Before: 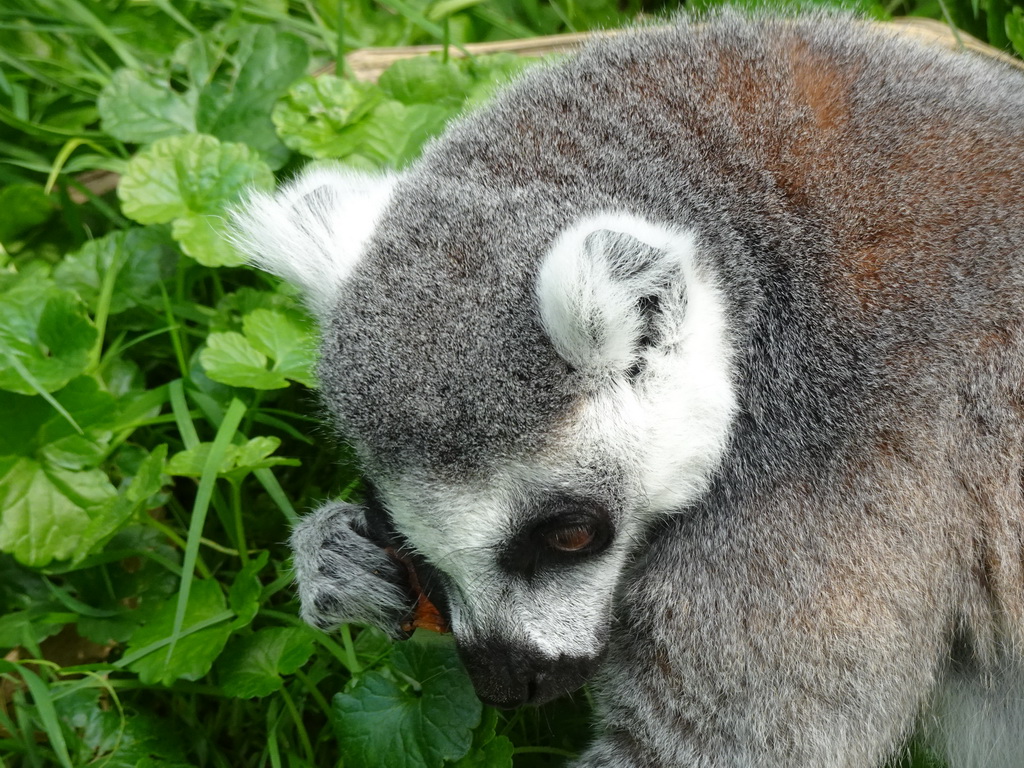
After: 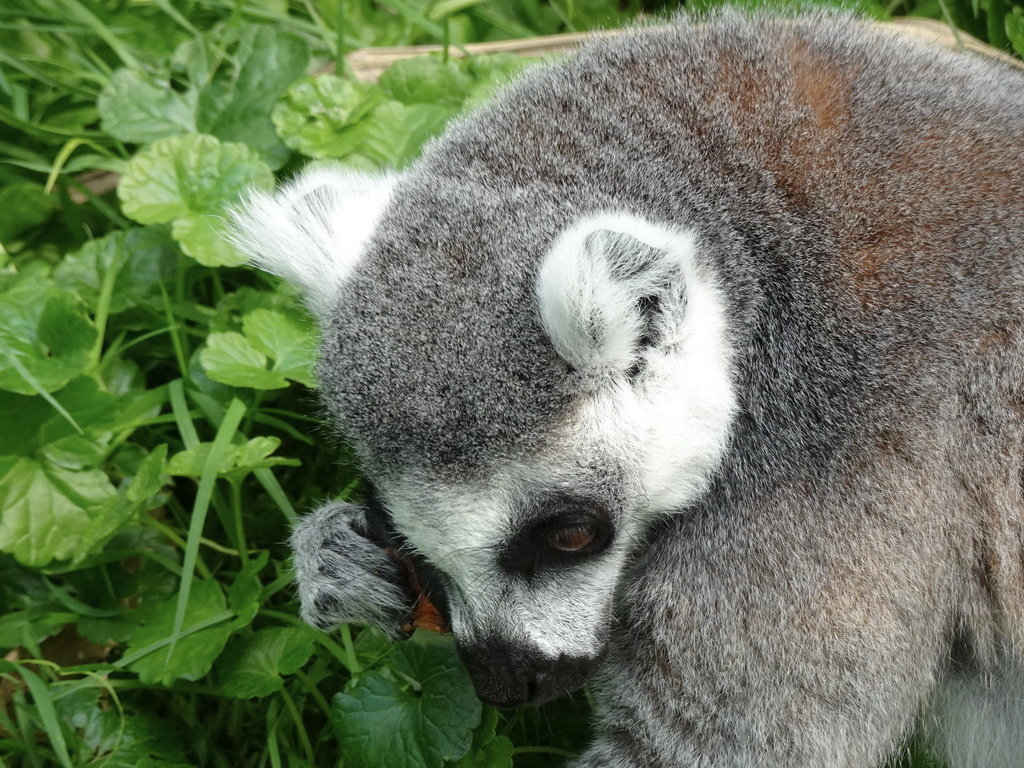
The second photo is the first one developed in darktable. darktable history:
contrast brightness saturation: saturation -0.156
